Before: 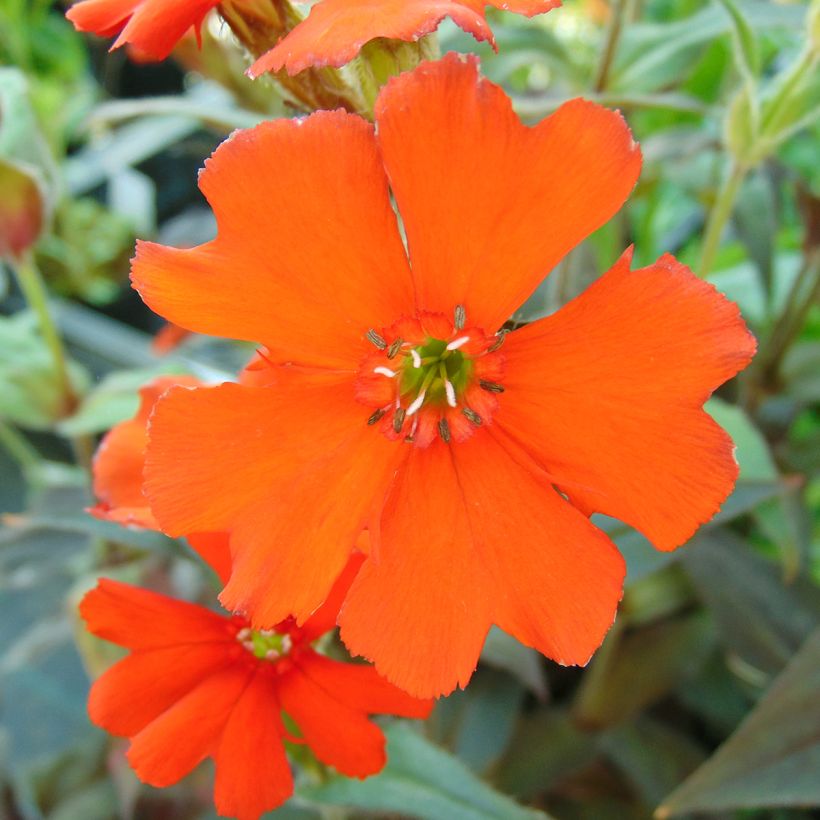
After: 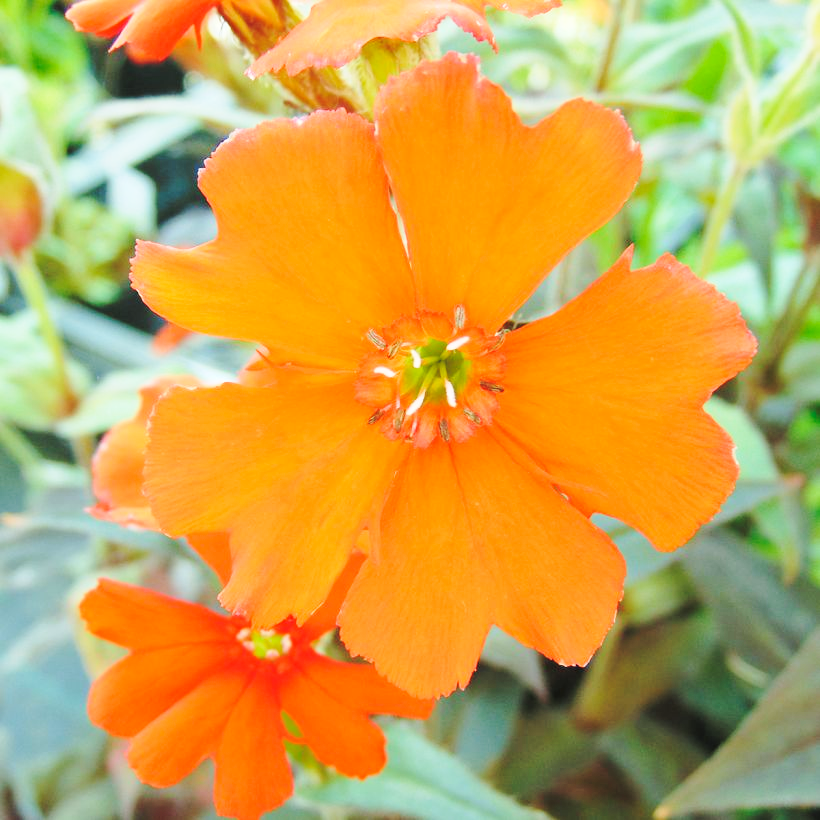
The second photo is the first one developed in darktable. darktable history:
white balance: red 0.978, blue 0.999
contrast brightness saturation: brightness 0.15
base curve: curves: ch0 [(0, 0) (0.028, 0.03) (0.121, 0.232) (0.46, 0.748) (0.859, 0.968) (1, 1)], preserve colors none
